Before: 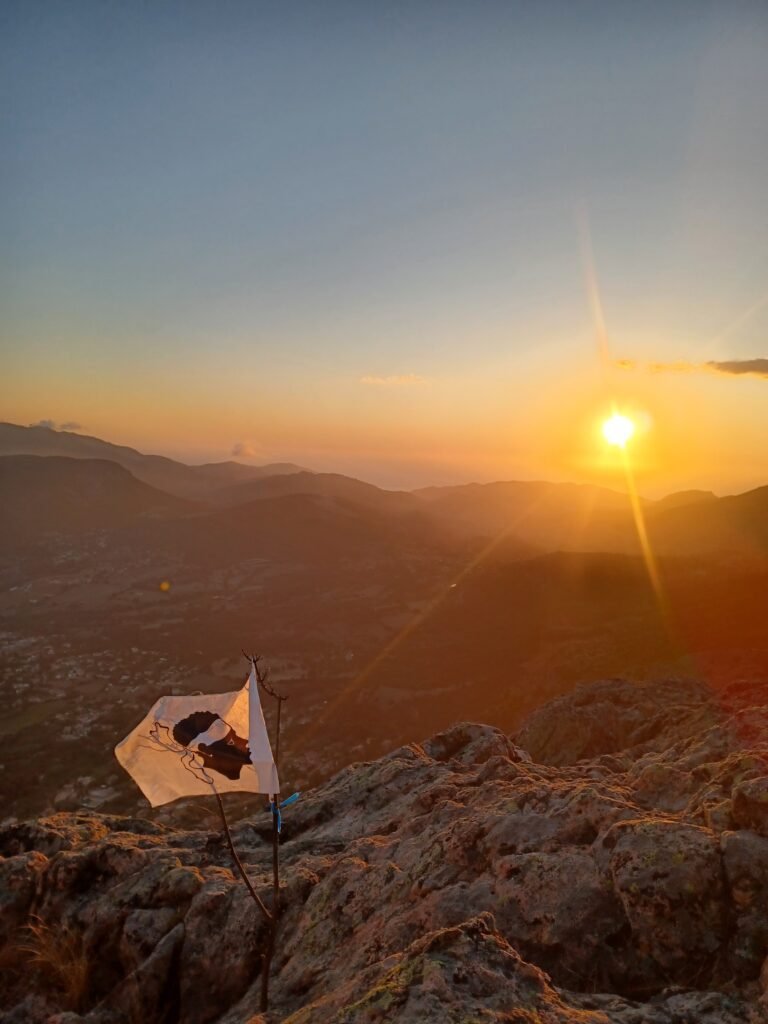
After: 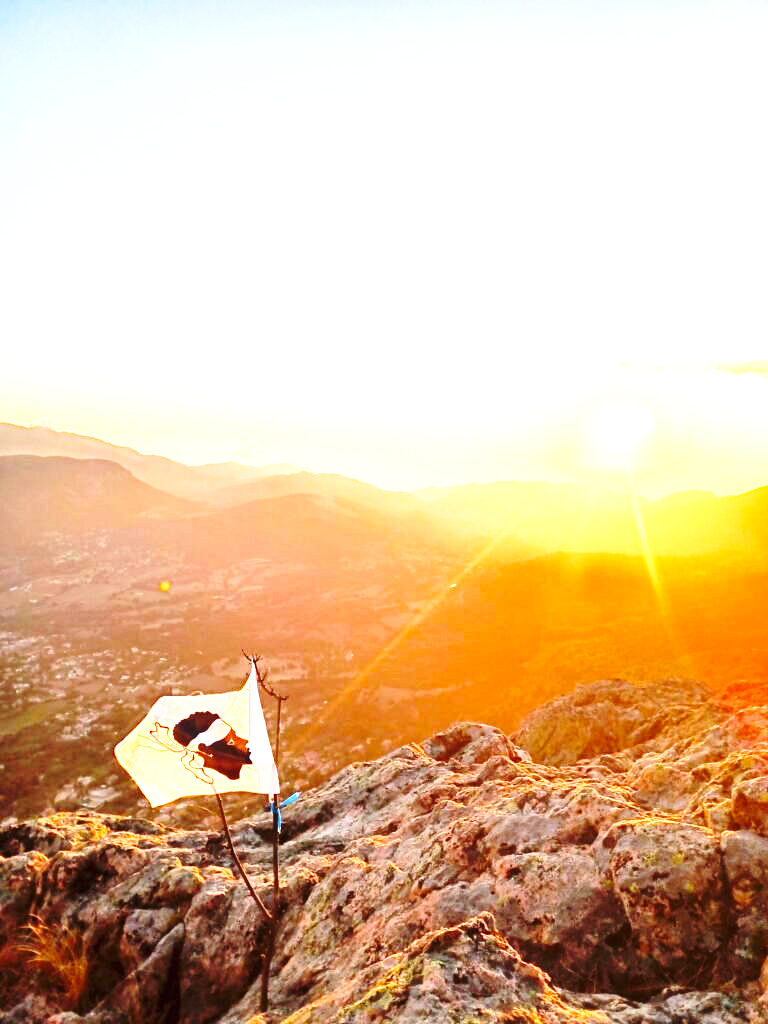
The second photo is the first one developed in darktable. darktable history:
color balance rgb: perceptual saturation grading › global saturation 0.003%, perceptual brilliance grading › global brilliance 15.814%, perceptual brilliance grading › shadows -34.451%, global vibrance 28.535%
exposure: exposure 1.99 EV, compensate highlight preservation false
base curve: curves: ch0 [(0, 0) (0.032, 0.037) (0.105, 0.228) (0.435, 0.76) (0.856, 0.983) (1, 1)], preserve colors none
